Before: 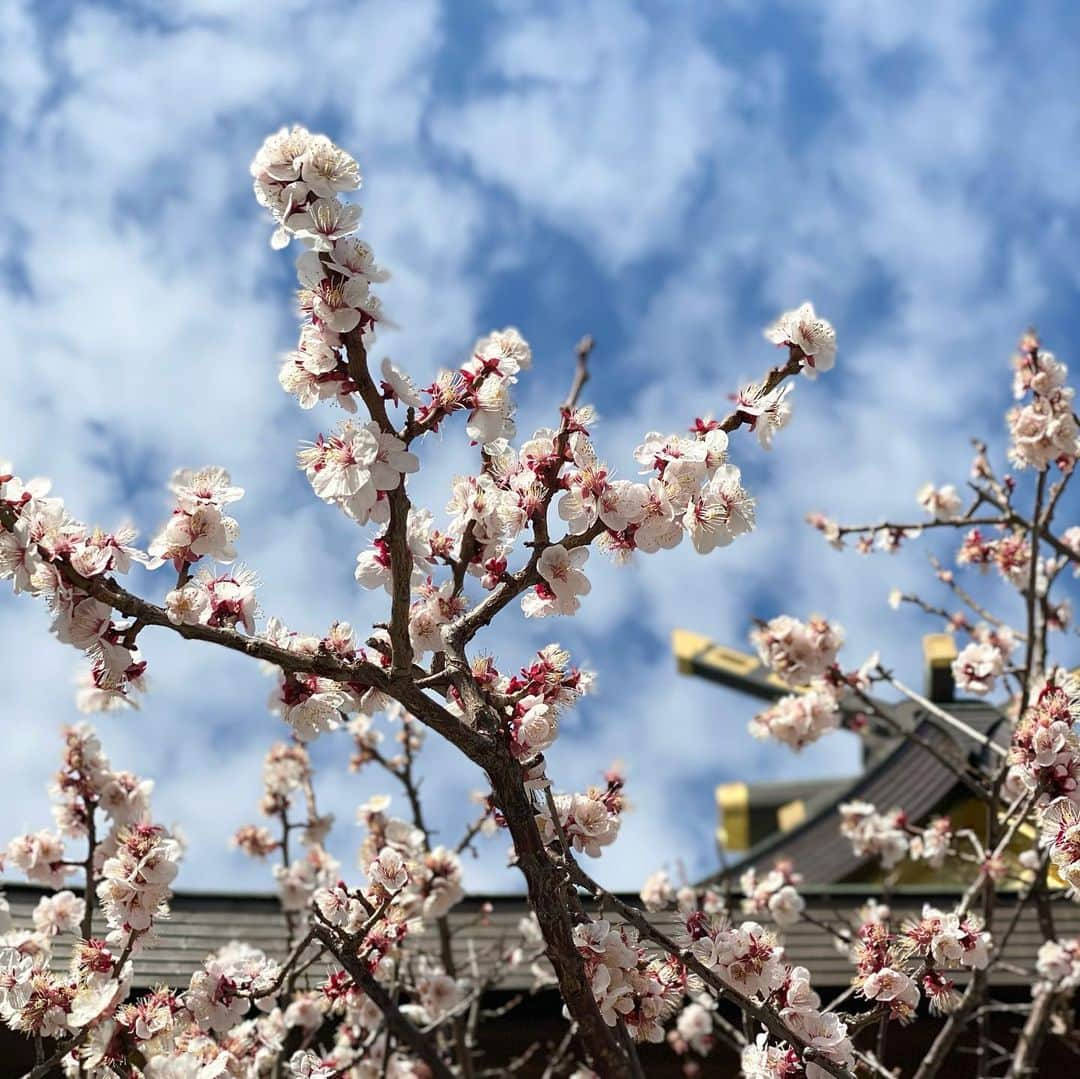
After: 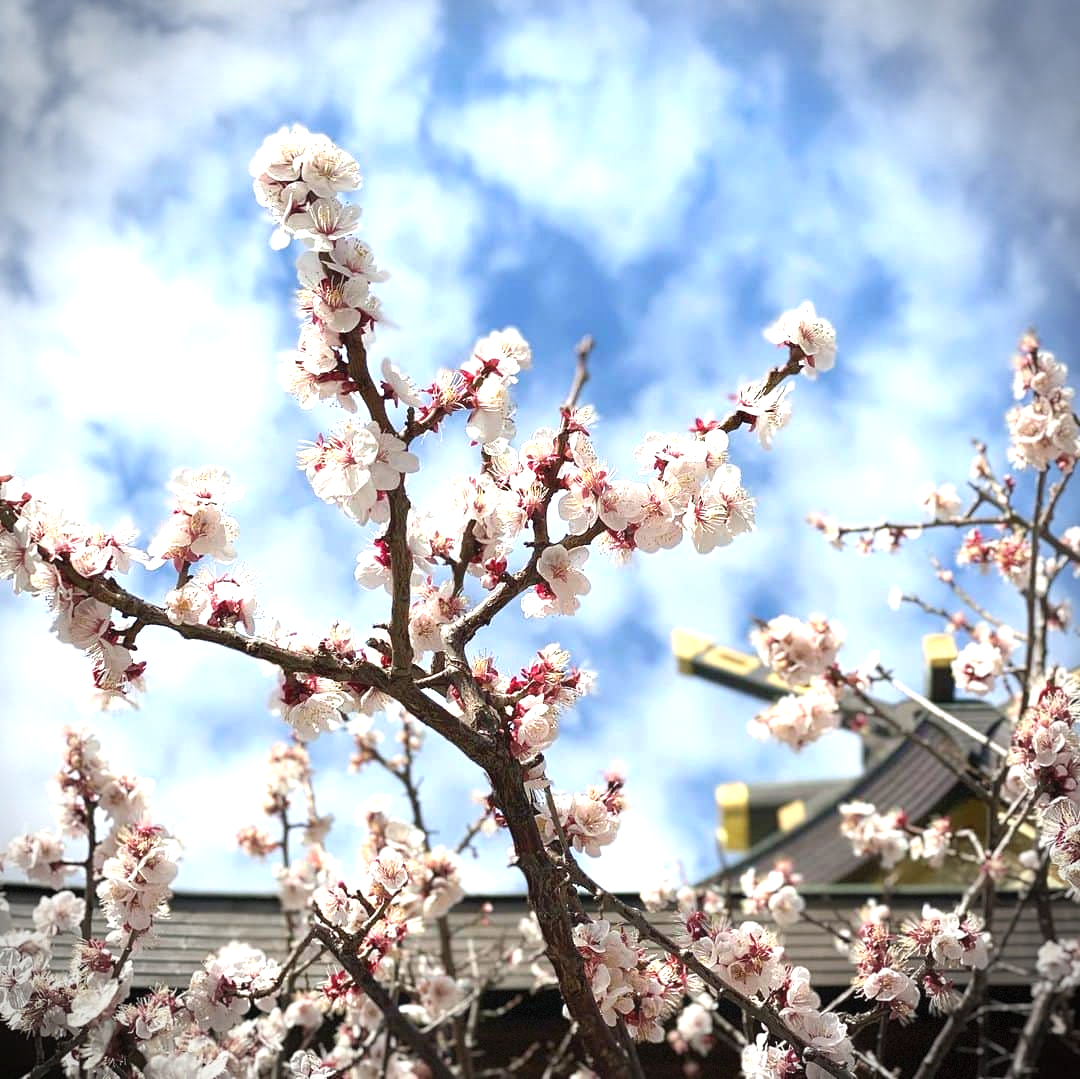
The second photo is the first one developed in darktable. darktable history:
exposure: black level correction 0, exposure 0.898 EV, compensate highlight preservation false
vignetting: brightness -0.575, dithering 8-bit output
contrast equalizer: y [[0.5, 0.488, 0.462, 0.461, 0.491, 0.5], [0.5 ×6], [0.5 ×6], [0 ×6], [0 ×6]]
